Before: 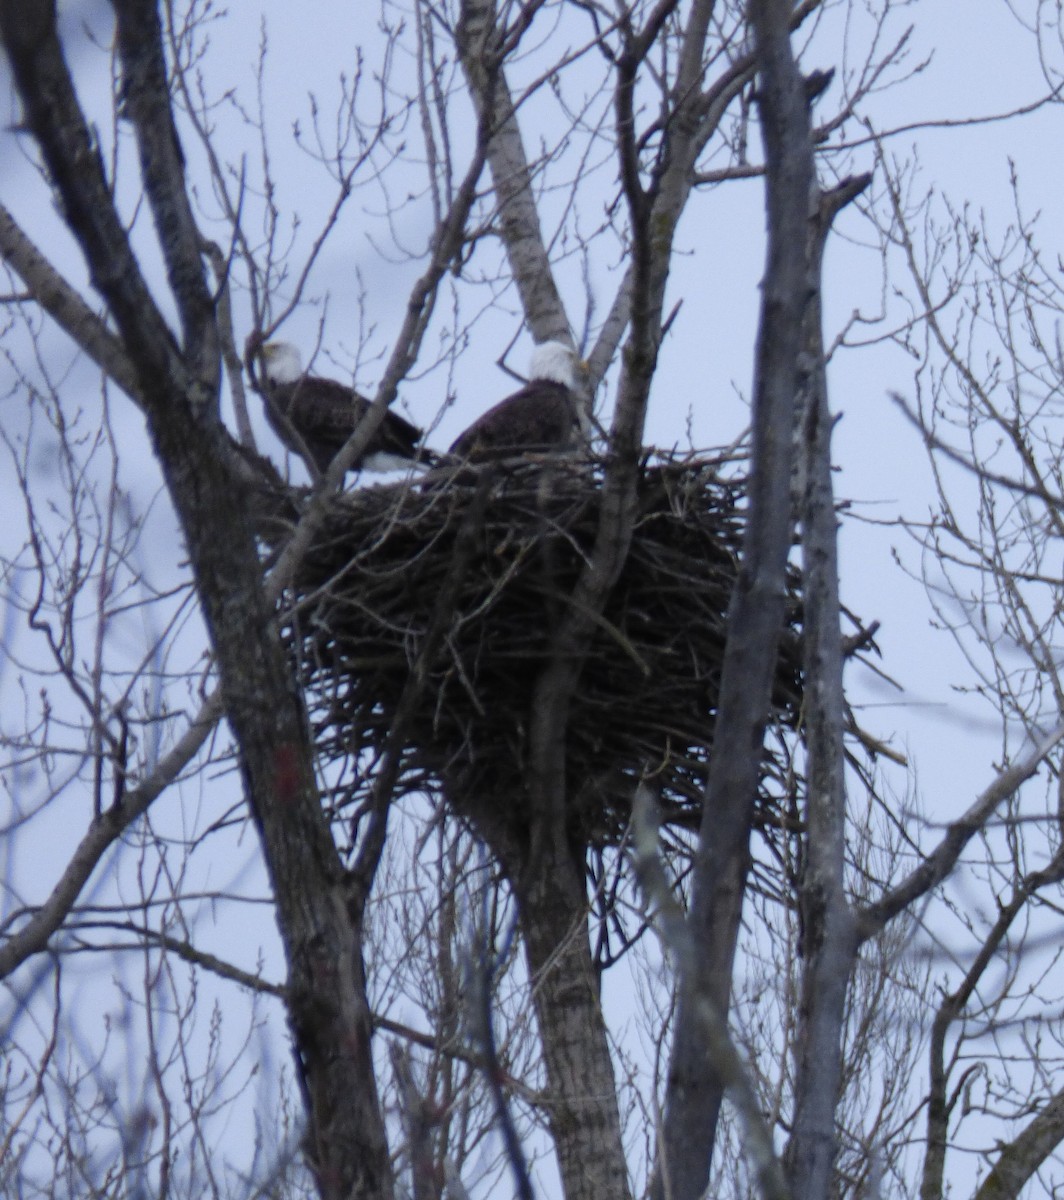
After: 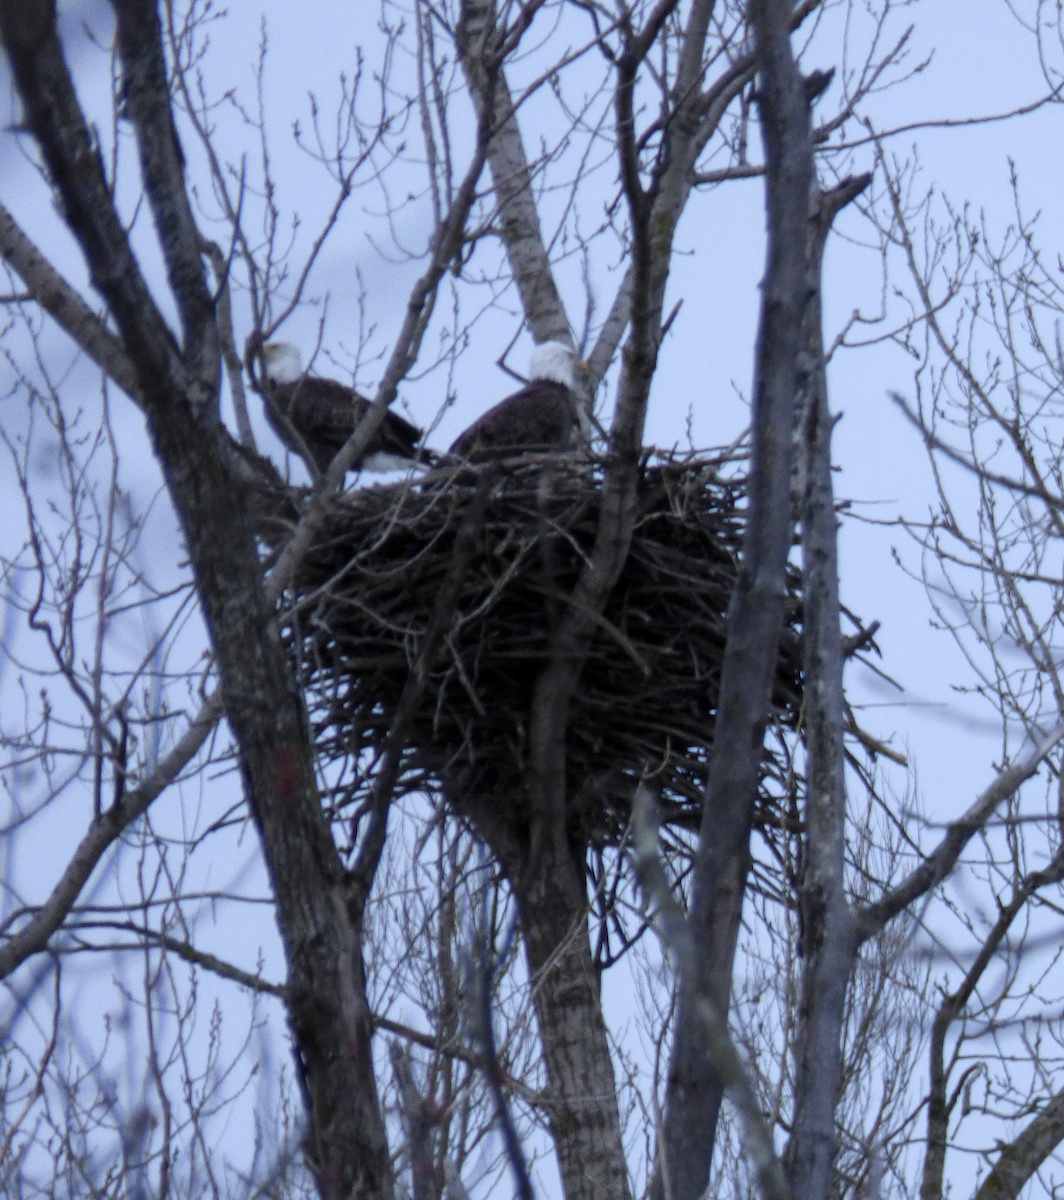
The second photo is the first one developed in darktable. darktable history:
white balance: red 0.976, blue 1.04
local contrast: highlights 100%, shadows 100%, detail 120%, midtone range 0.2
